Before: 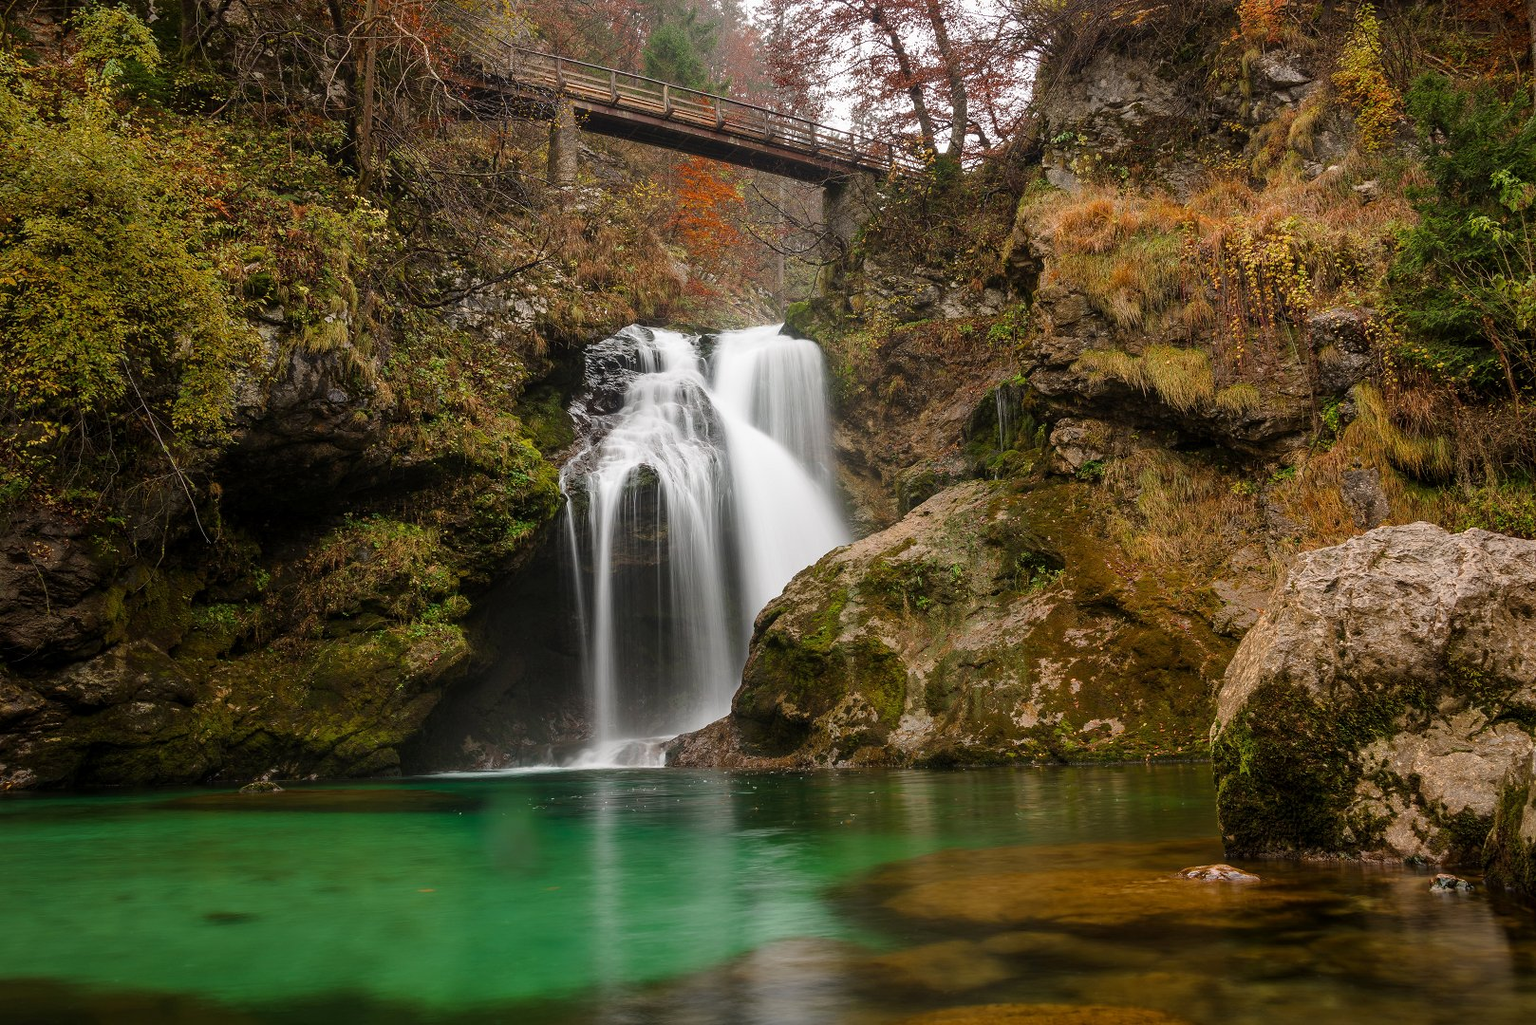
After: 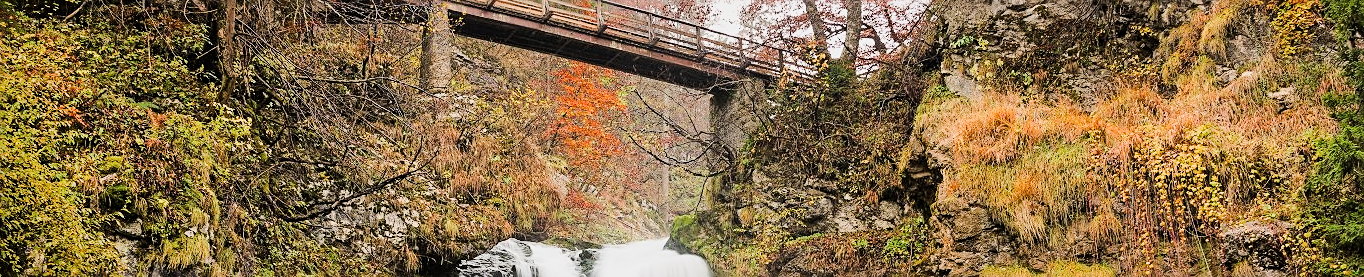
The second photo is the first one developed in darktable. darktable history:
exposure: exposure 0.942 EV, compensate highlight preservation false
crop and rotate: left 9.713%, top 9.628%, right 5.939%, bottom 64.655%
filmic rgb: black relative exposure -7.65 EV, white relative exposure 4.56 EV, hardness 3.61
sharpen: on, module defaults
tone curve: curves: ch0 [(0, 0) (0.071, 0.047) (0.266, 0.26) (0.483, 0.554) (0.753, 0.811) (1, 0.983)]; ch1 [(0, 0) (0.346, 0.307) (0.408, 0.387) (0.463, 0.465) (0.482, 0.493) (0.502, 0.5) (0.517, 0.502) (0.55, 0.548) (0.597, 0.61) (0.651, 0.698) (1, 1)]; ch2 [(0, 0) (0.346, 0.34) (0.434, 0.46) (0.485, 0.494) (0.5, 0.494) (0.517, 0.506) (0.526, 0.545) (0.583, 0.61) (0.625, 0.659) (1, 1)], color space Lab, linked channels, preserve colors none
